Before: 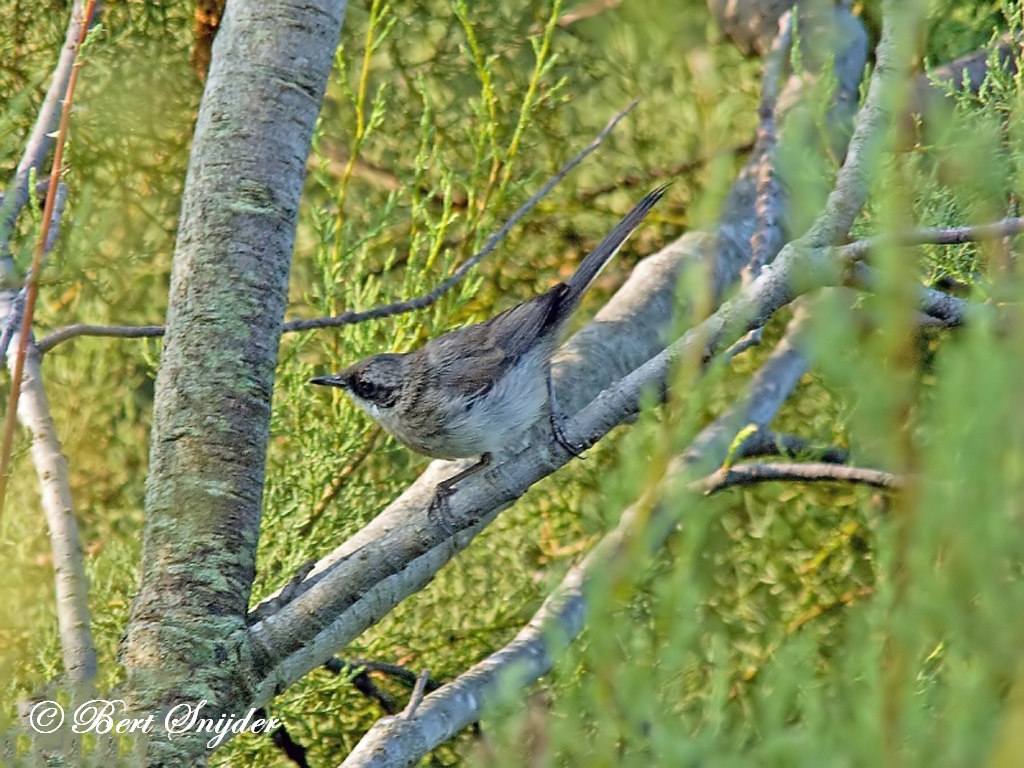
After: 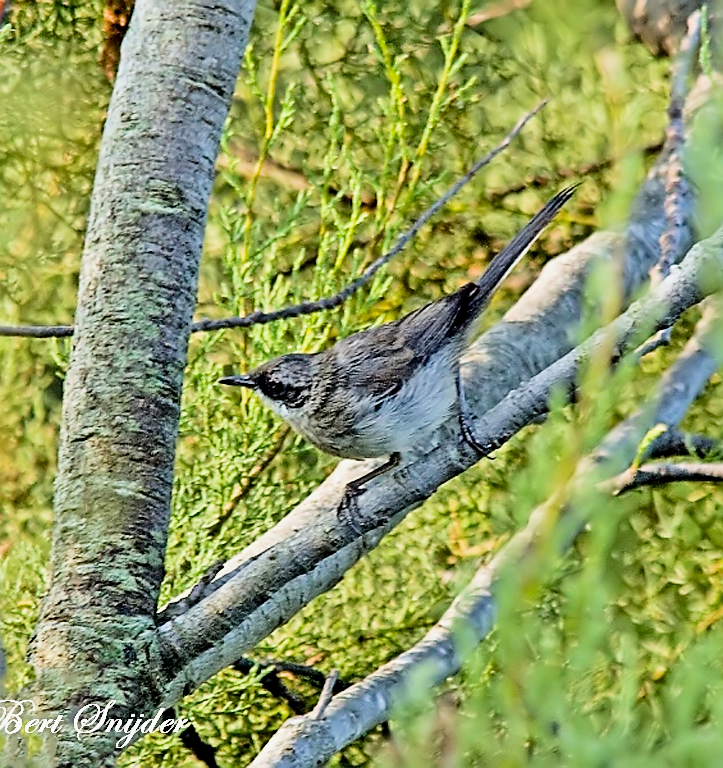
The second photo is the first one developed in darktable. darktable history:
filmic rgb: black relative exposure -5 EV, white relative exposure 3.96 EV, hardness 2.91, contrast 1.392
contrast brightness saturation: contrast 0.068, brightness -0.135, saturation 0.057
sharpen: on, module defaults
crop and rotate: left 8.952%, right 20.361%
exposure: exposure 0.604 EV, compensate highlight preservation false
